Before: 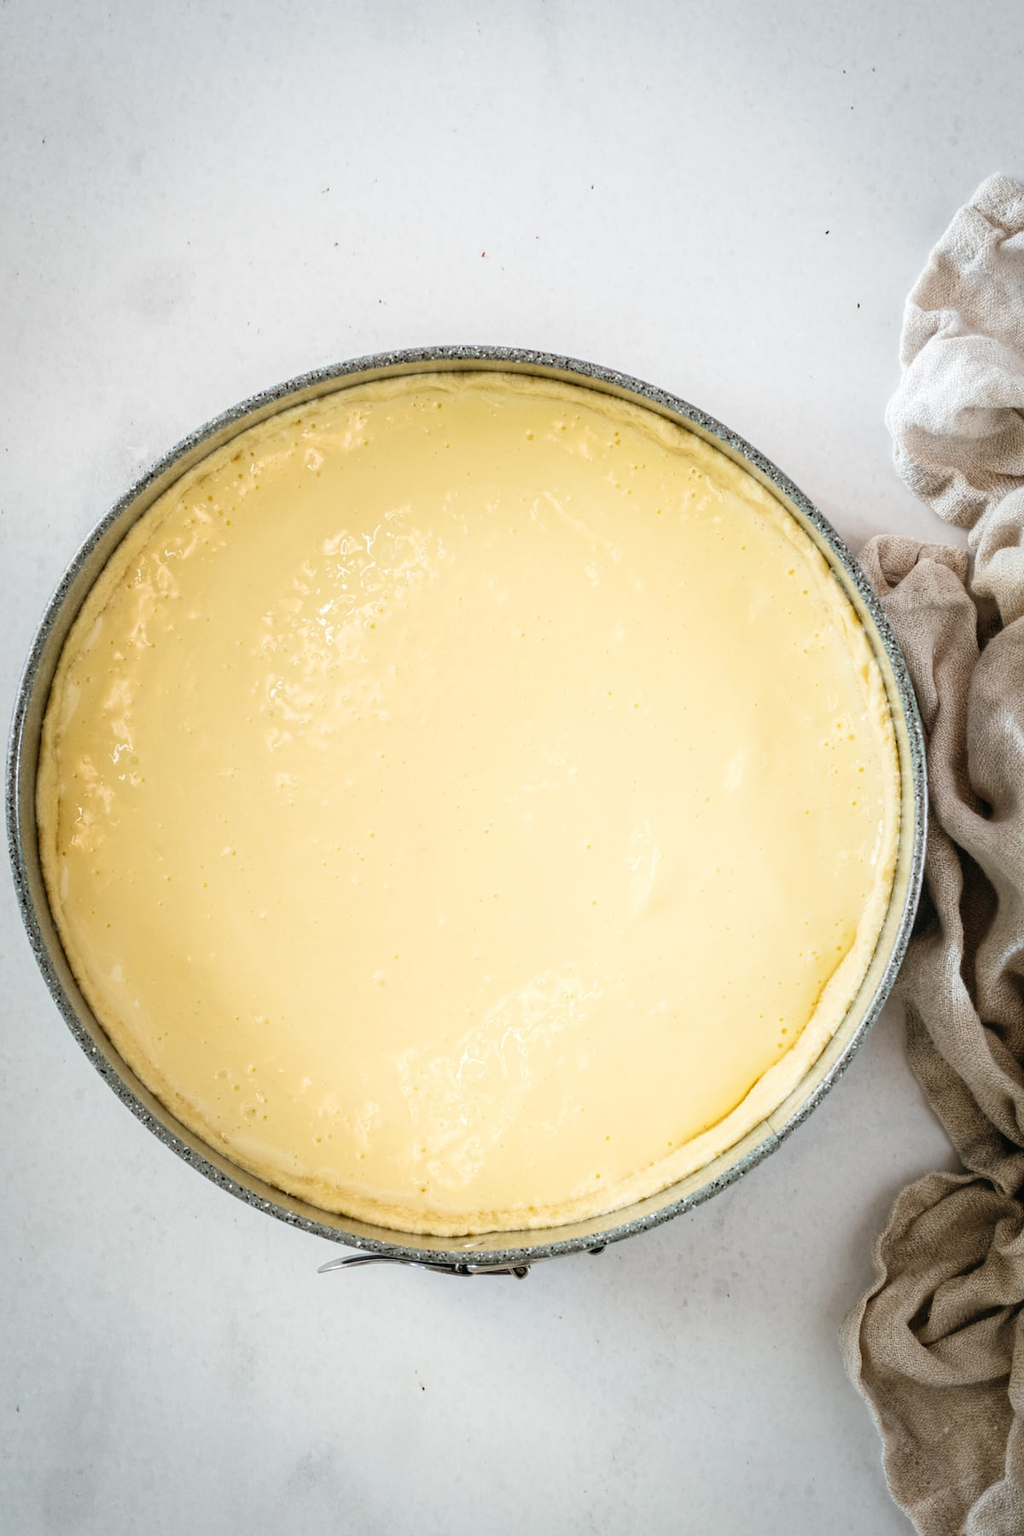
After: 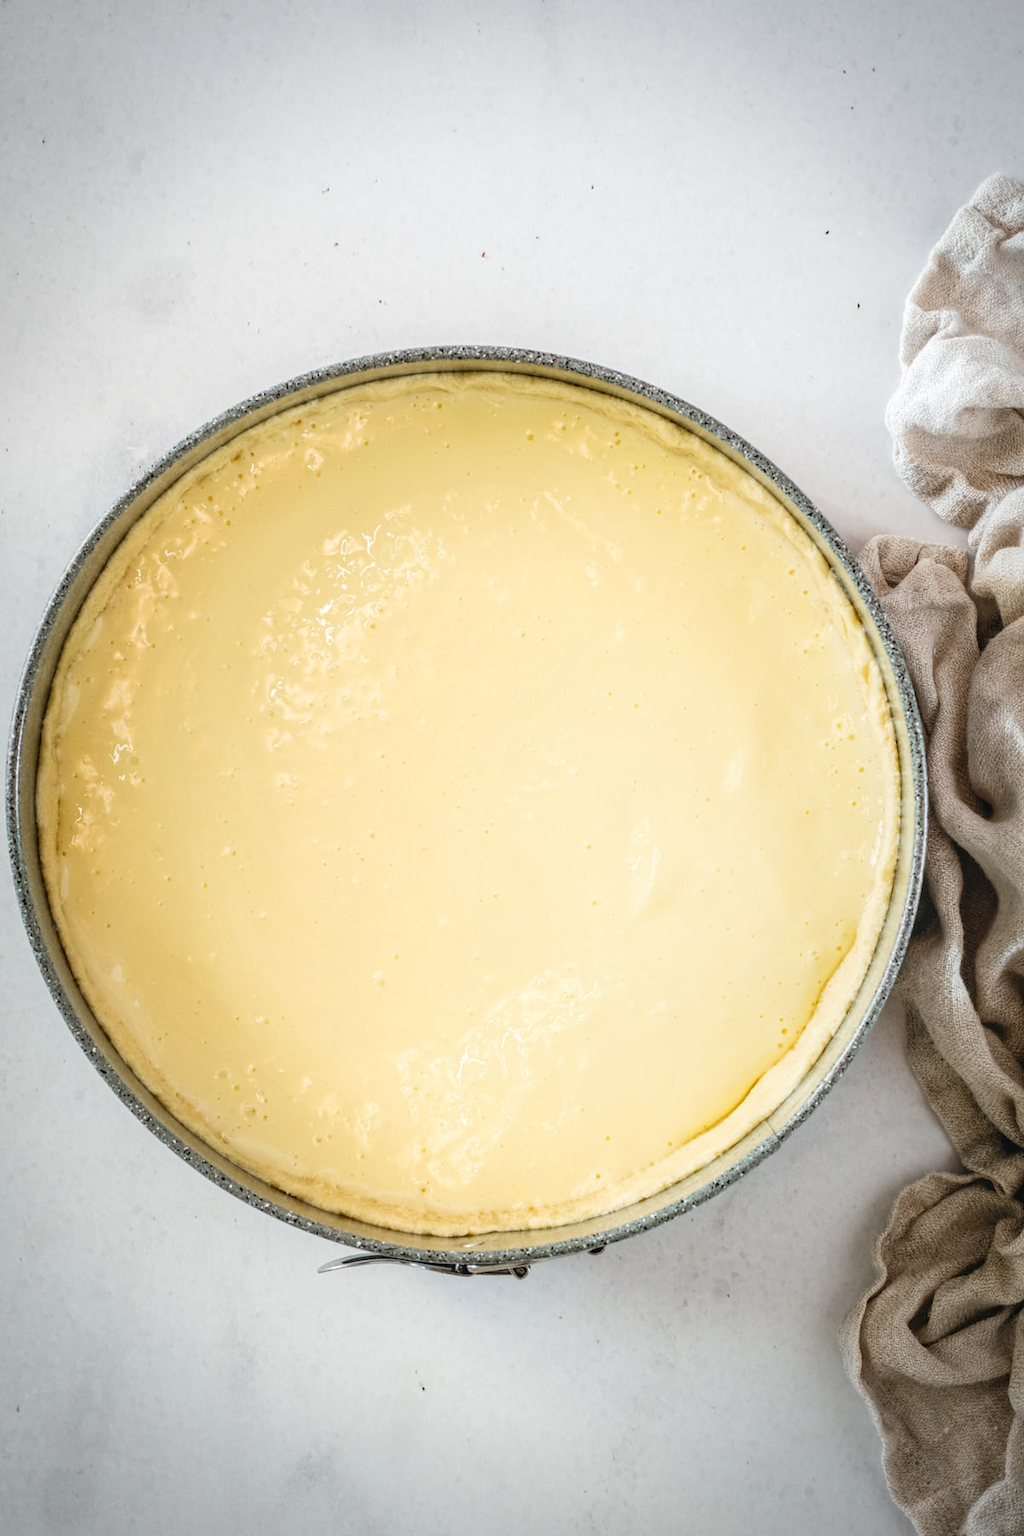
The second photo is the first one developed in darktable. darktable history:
vignetting: fall-off radius 81.94%
local contrast: detail 110%
